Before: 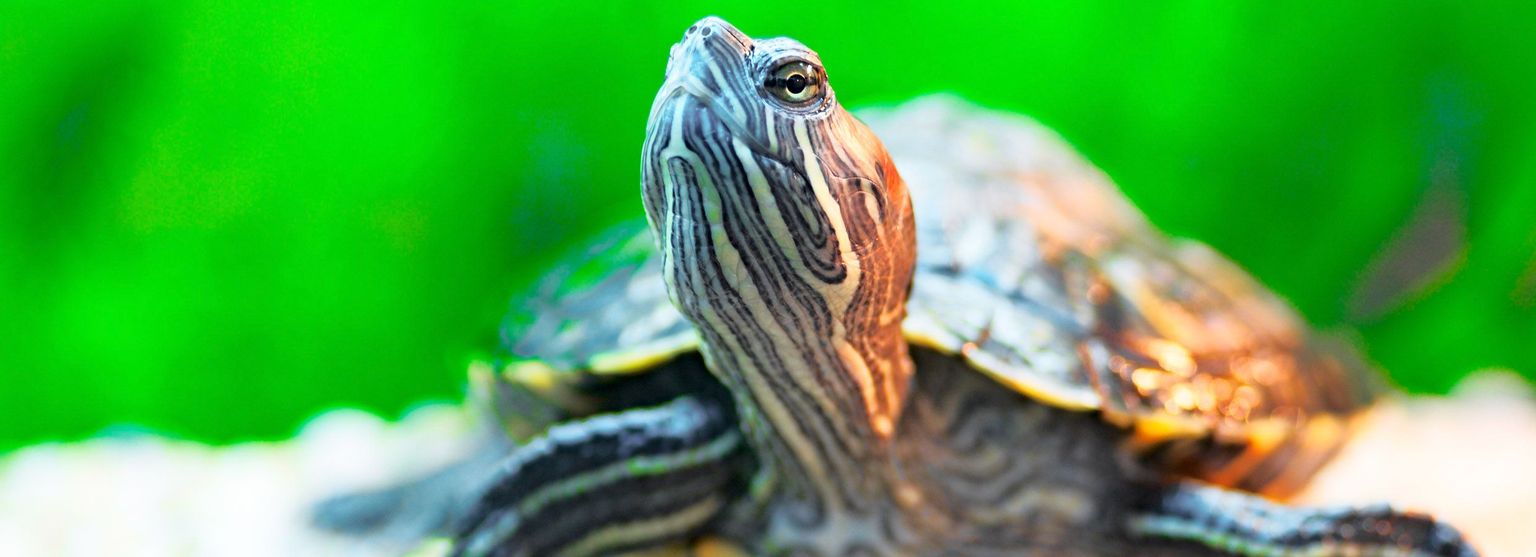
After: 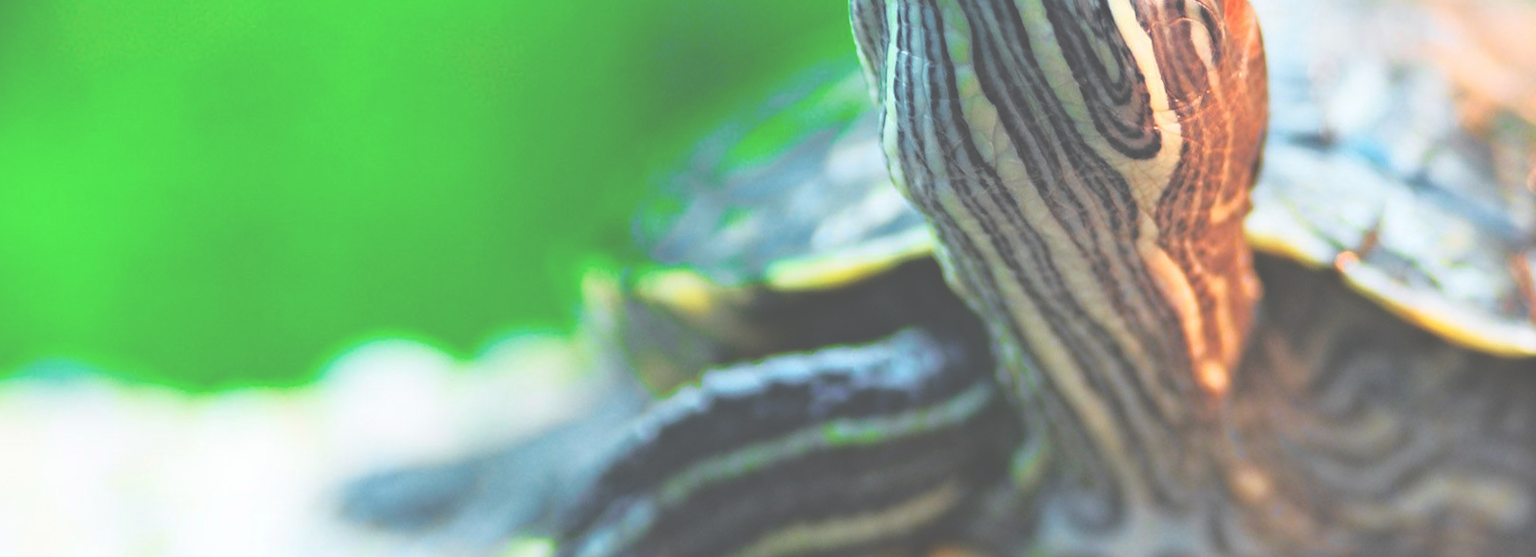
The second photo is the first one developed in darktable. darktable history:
exposure: black level correction -0.087, compensate highlight preservation false
crop and rotate: angle -0.82°, left 3.85%, top 31.828%, right 27.992%
